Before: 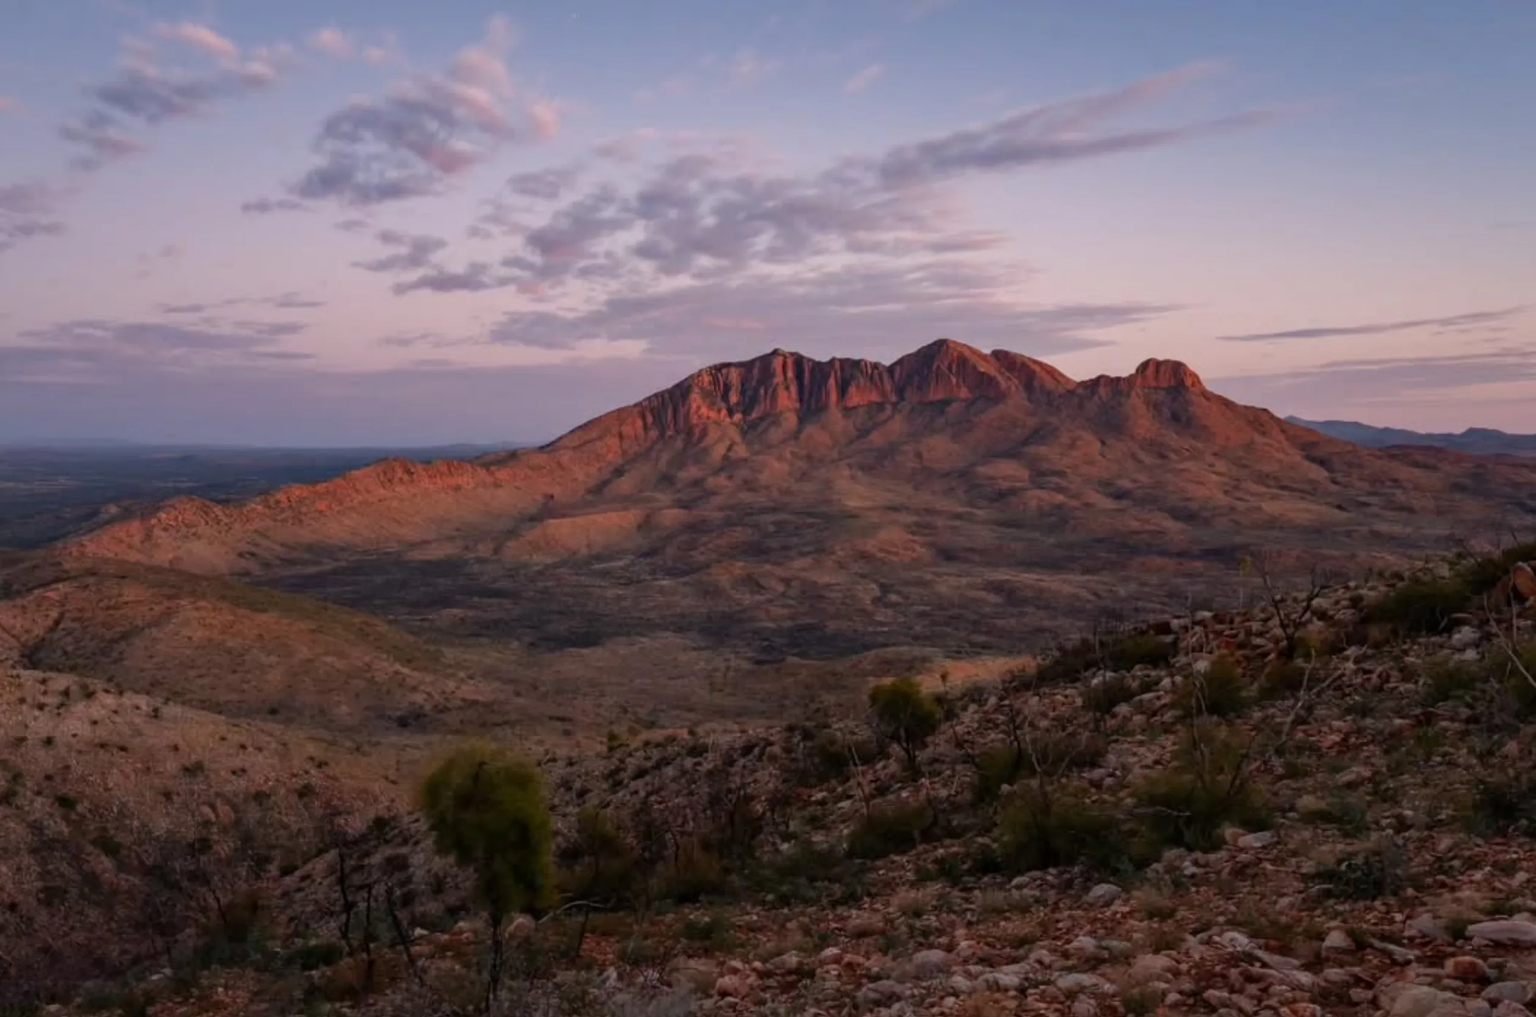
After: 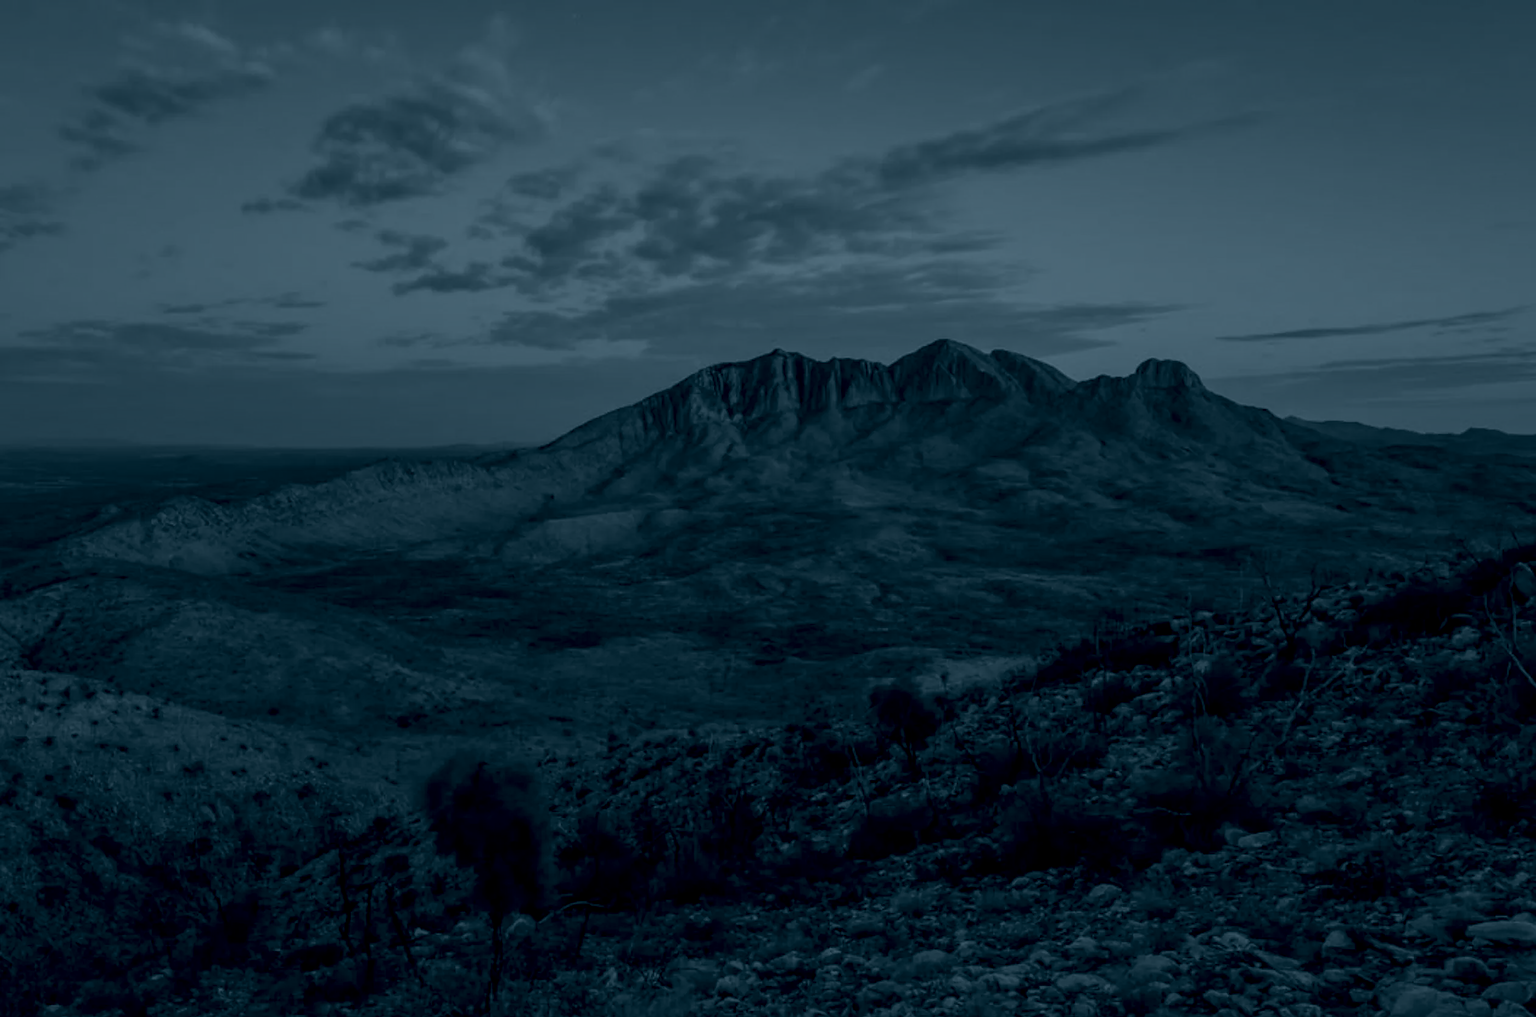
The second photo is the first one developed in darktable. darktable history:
shadows and highlights: shadows 29.32, highlights -29.32, low approximation 0.01, soften with gaussian
sharpen: radius 1.864, amount 0.398, threshold 1.271
local contrast: on, module defaults
colorize: hue 194.4°, saturation 29%, source mix 61.75%, lightness 3.98%, version 1
